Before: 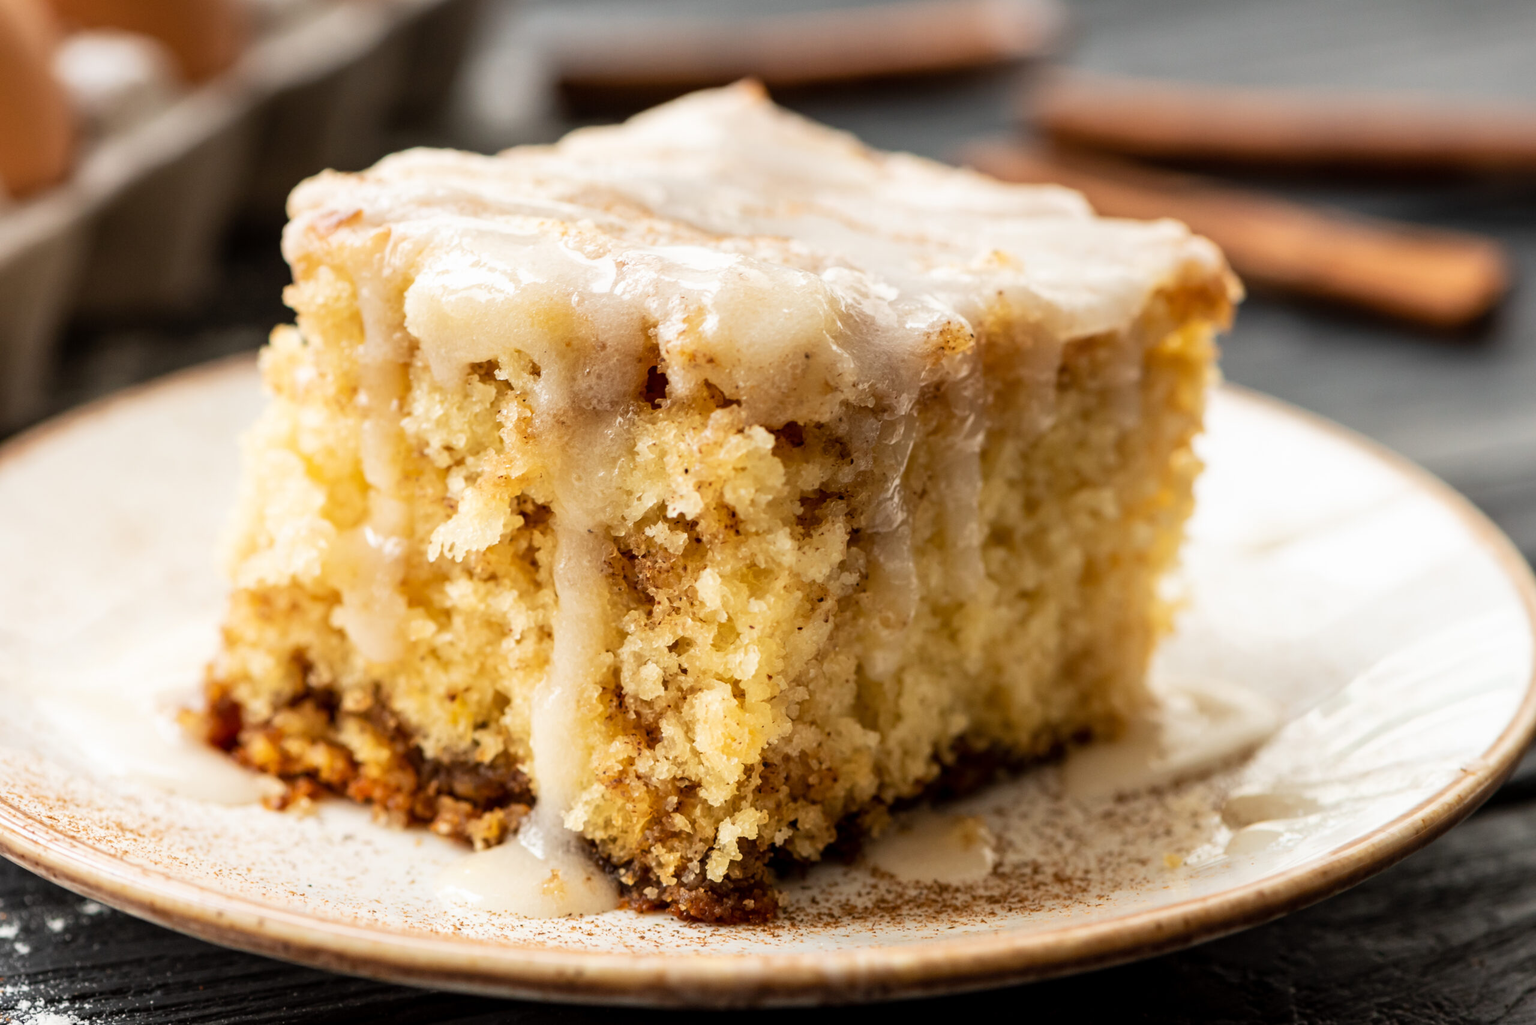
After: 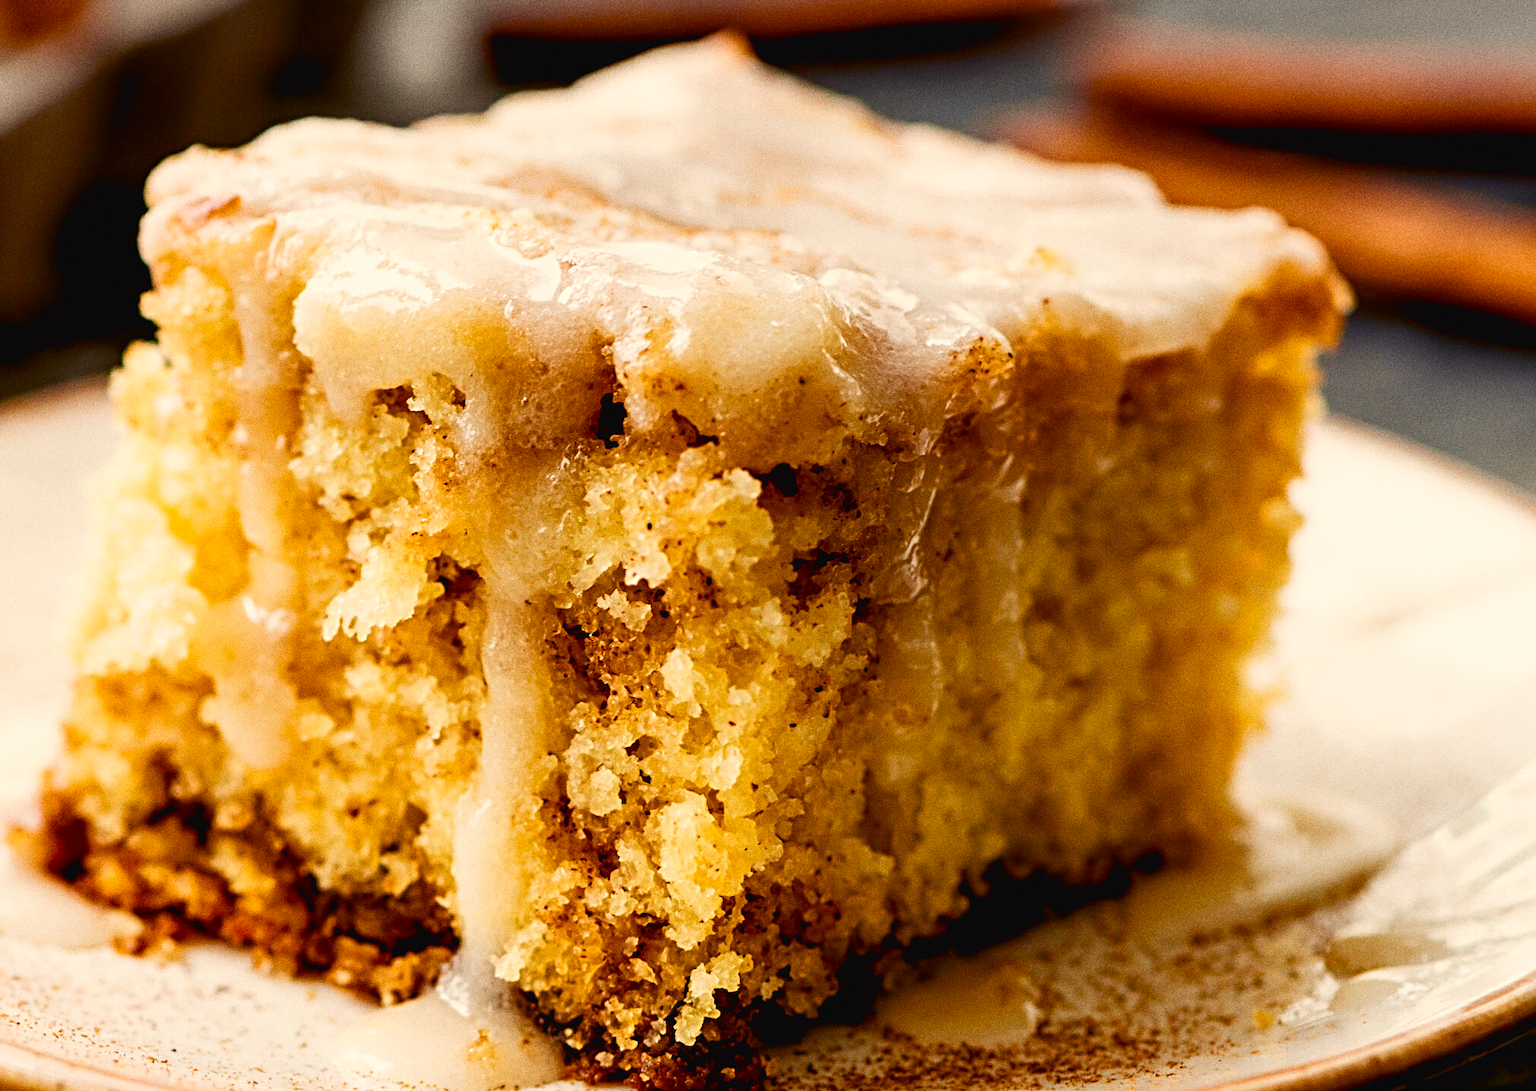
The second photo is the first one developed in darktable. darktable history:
contrast brightness saturation: contrast 0.07, brightness -0.13, saturation 0.06
crop: left 11.225%, top 5.381%, right 9.565%, bottom 10.314%
color balance rgb: shadows lift › chroma 3%, shadows lift › hue 280.8°, power › hue 330°, highlights gain › chroma 3%, highlights gain › hue 75.6°, global offset › luminance -1%, perceptual saturation grading › global saturation 20%, perceptual saturation grading › highlights -25%, perceptual saturation grading › shadows 50%, global vibrance 20%
sharpen: radius 4.883
grain: coarseness 0.09 ISO, strength 40%
tone curve: curves: ch0 [(0, 0.024) (0.119, 0.146) (0.474, 0.485) (0.718, 0.739) (0.817, 0.839) (1, 0.998)]; ch1 [(0, 0) (0.377, 0.416) (0.439, 0.451) (0.477, 0.477) (0.501, 0.503) (0.538, 0.544) (0.58, 0.602) (0.664, 0.676) (0.783, 0.804) (1, 1)]; ch2 [(0, 0) (0.38, 0.405) (0.463, 0.456) (0.498, 0.497) (0.524, 0.535) (0.578, 0.576) (0.648, 0.665) (1, 1)], color space Lab, independent channels, preserve colors none
color balance: contrast fulcrum 17.78%
